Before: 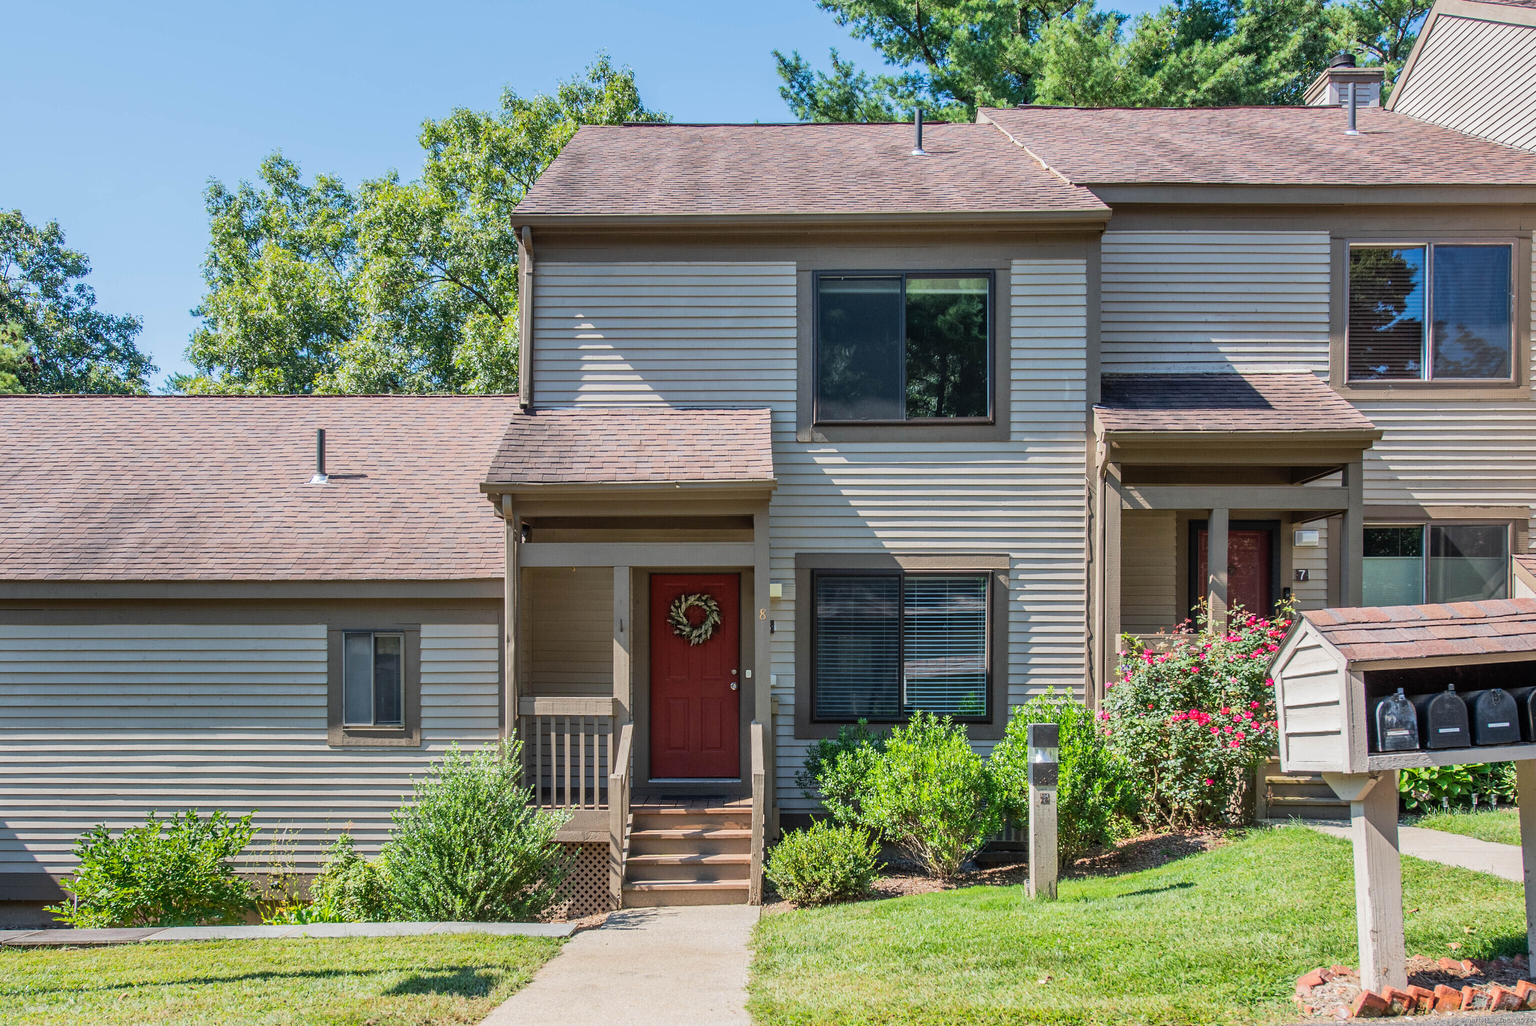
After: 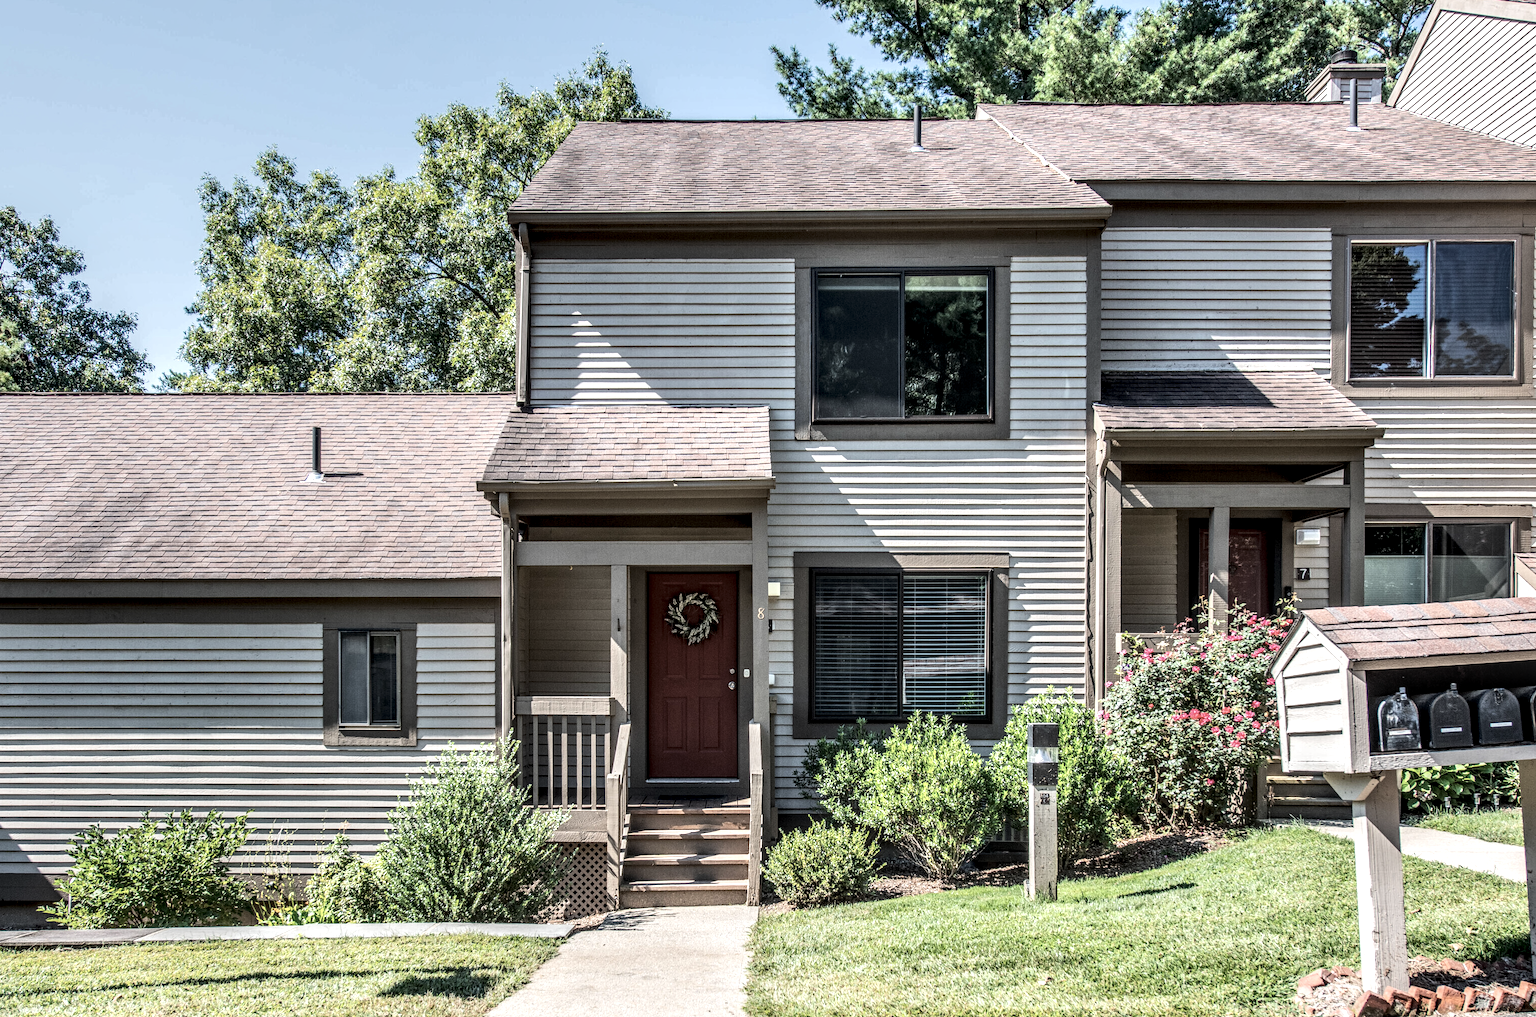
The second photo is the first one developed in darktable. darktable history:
crop: left 0.442%, top 0.482%, right 0.142%, bottom 0.808%
contrast brightness saturation: contrast -0.254, saturation -0.433
tone equalizer: -8 EV -0.724 EV, -7 EV -0.676 EV, -6 EV -0.577 EV, -5 EV -0.379 EV, -3 EV 0.37 EV, -2 EV 0.6 EV, -1 EV 0.679 EV, +0 EV 0.752 EV, edges refinement/feathering 500, mask exposure compensation -1.57 EV, preserve details no
local contrast: highlights 22%, detail 197%
